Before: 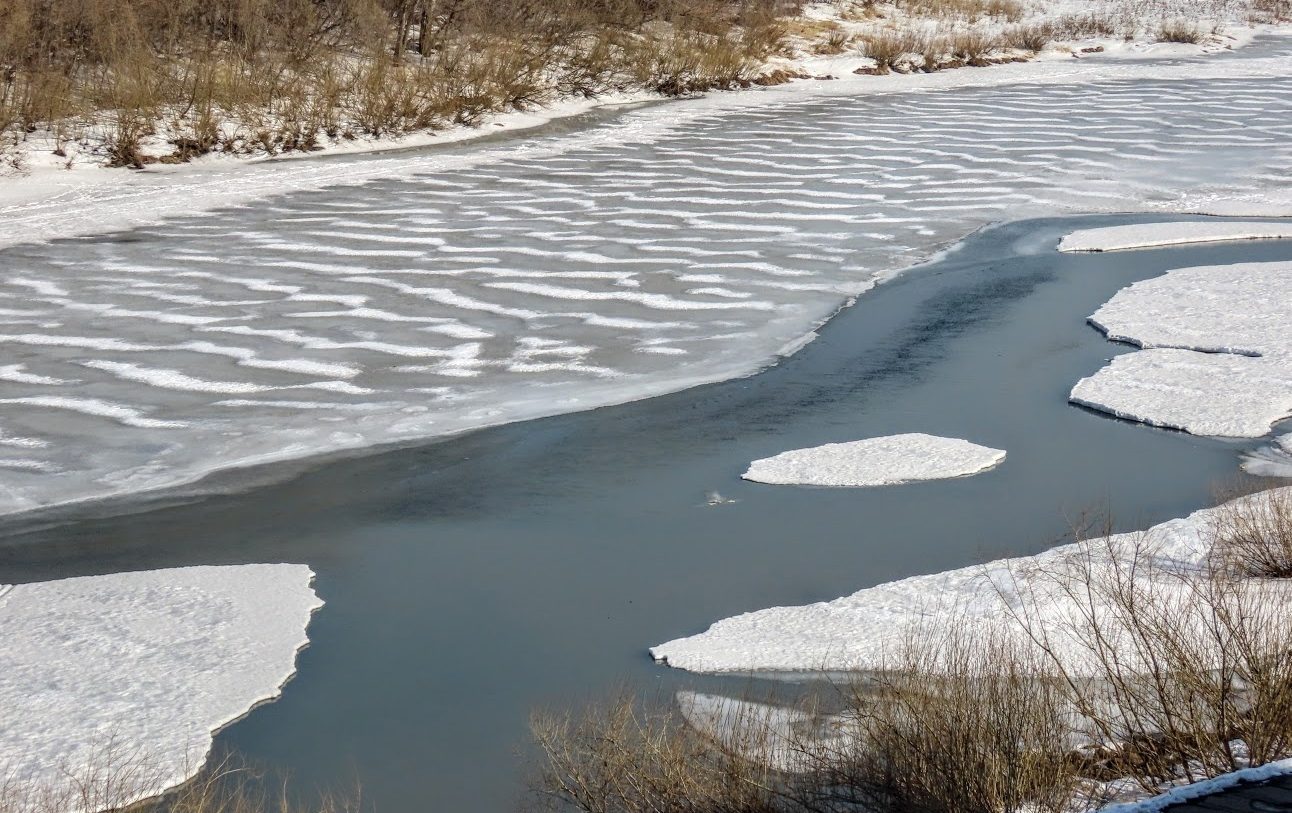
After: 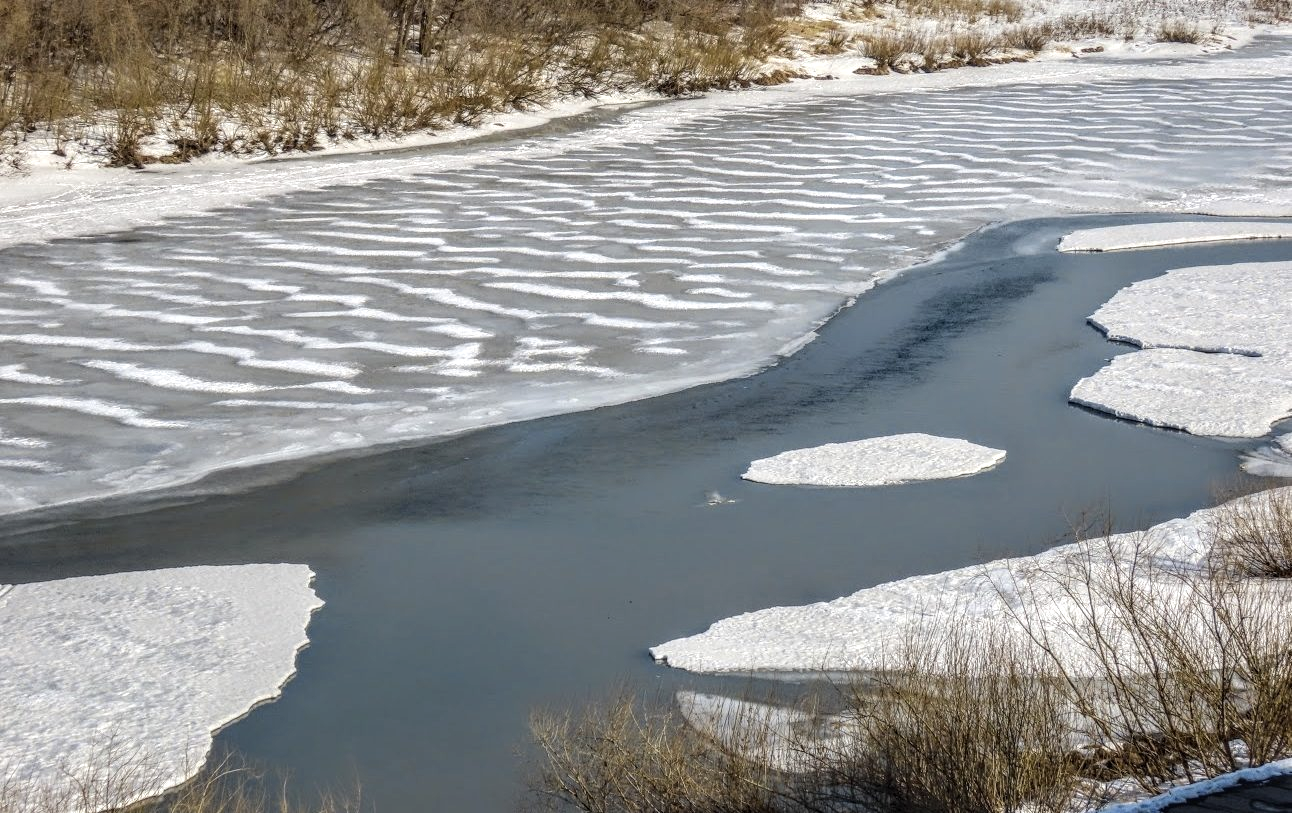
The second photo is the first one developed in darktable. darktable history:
local contrast: on, module defaults
color contrast: green-magenta contrast 0.8, blue-yellow contrast 1.1, unbound 0
exposure: black level correction -0.003, exposure 0.04 EV, compensate highlight preservation false
